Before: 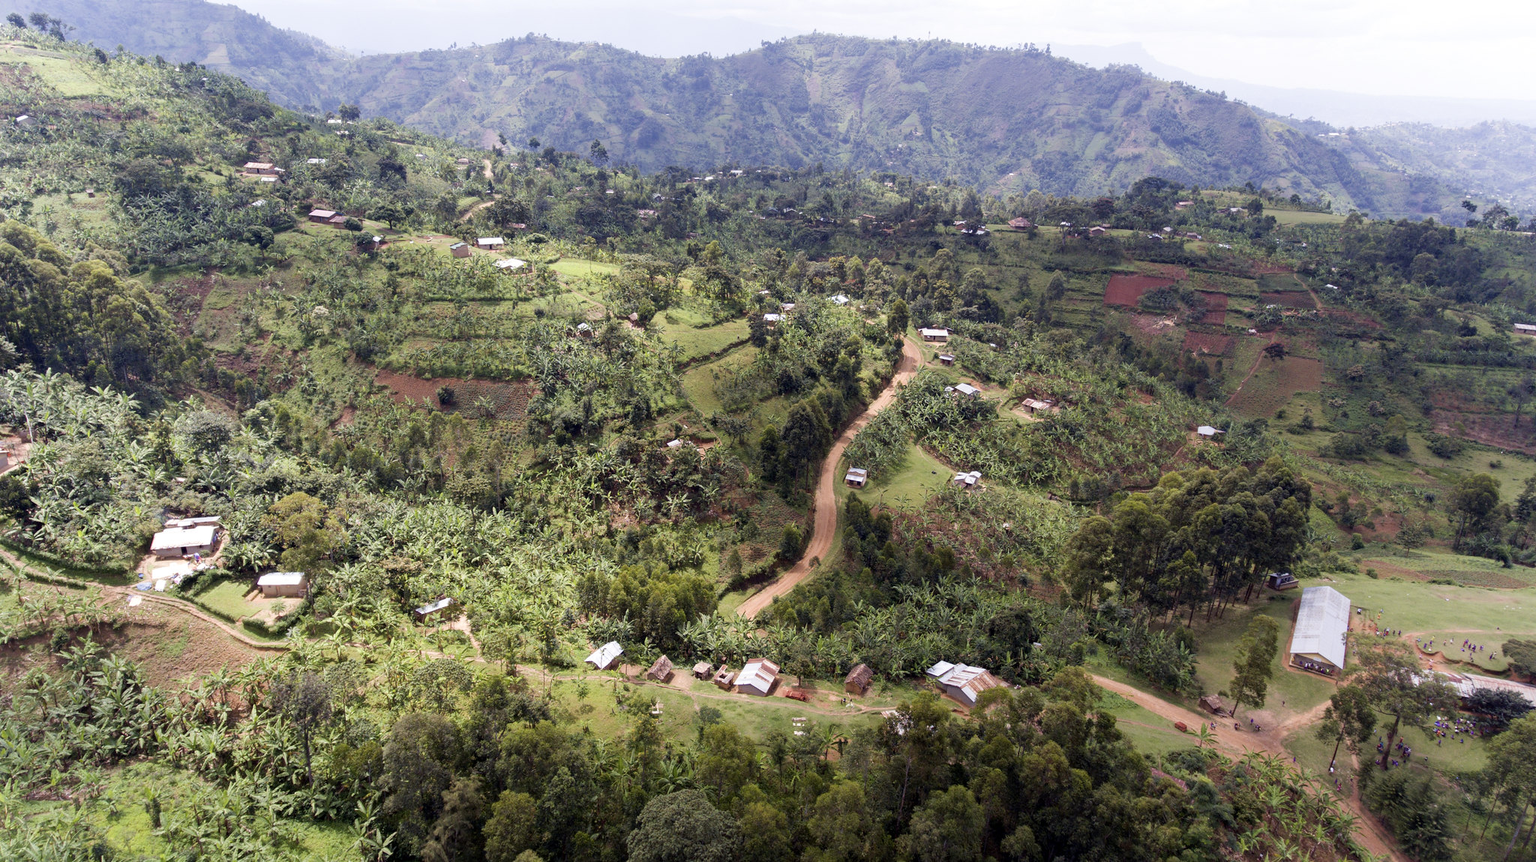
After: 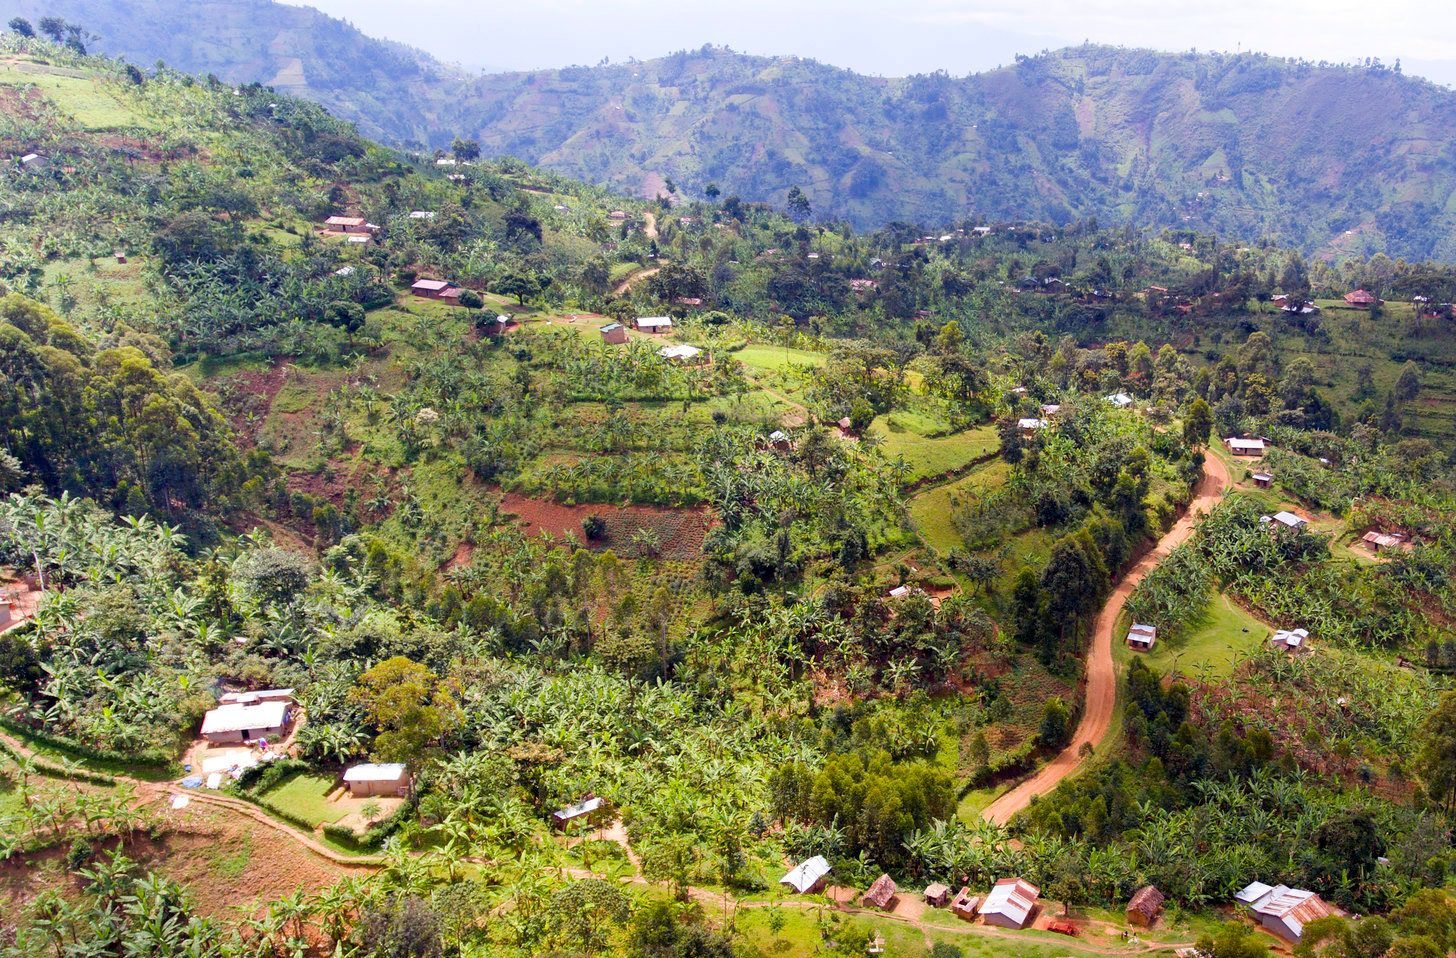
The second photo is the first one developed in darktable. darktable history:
color balance rgb: linear chroma grading › global chroma 15%, perceptual saturation grading › global saturation 30%
crop: right 28.885%, bottom 16.626%
